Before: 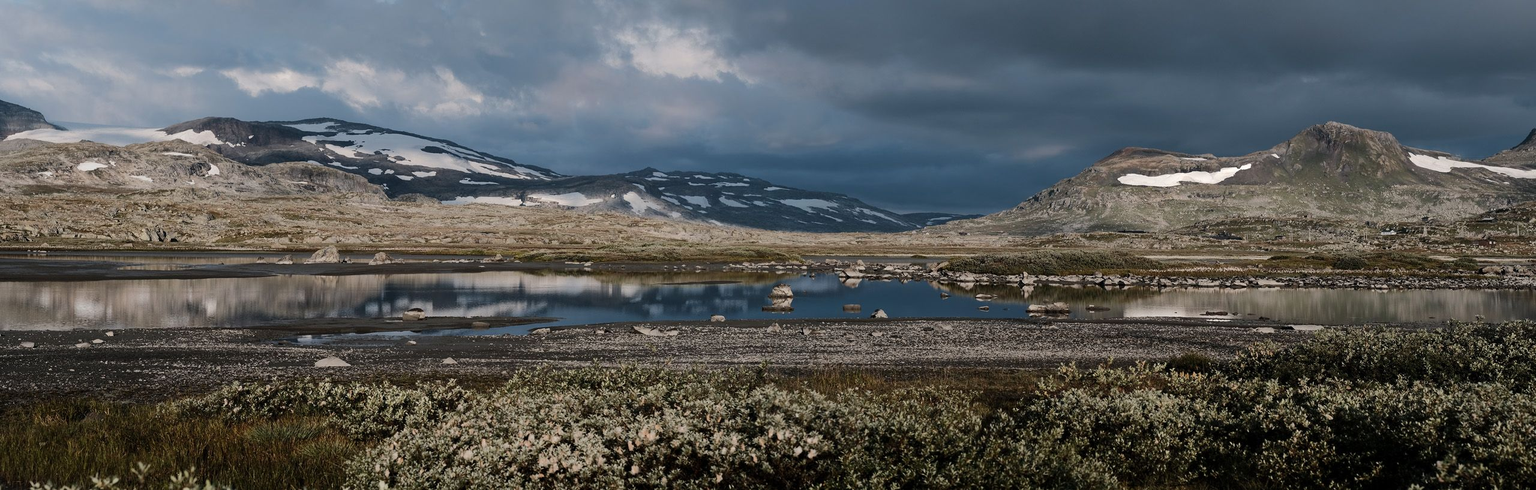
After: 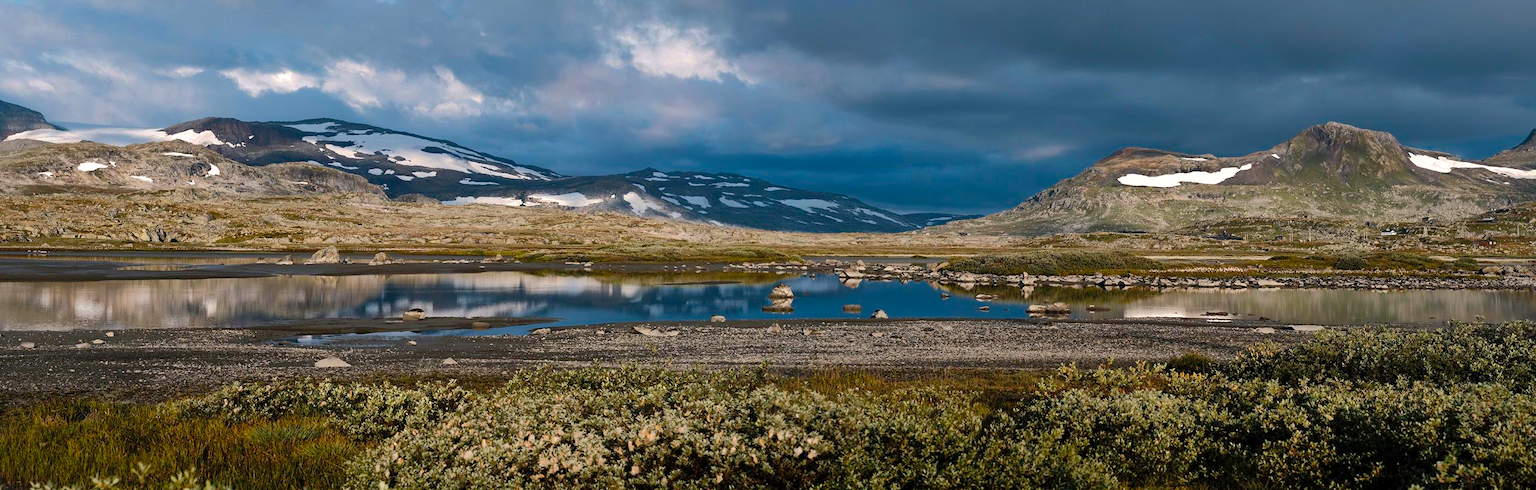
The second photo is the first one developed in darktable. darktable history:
shadows and highlights: shadows 60, highlights -60
color balance rgb: linear chroma grading › global chroma 9%, perceptual saturation grading › global saturation 36%, perceptual saturation grading › shadows 35%, perceptual brilliance grading › global brilliance 21.21%, perceptual brilliance grading › shadows -35%, global vibrance 21.21%
